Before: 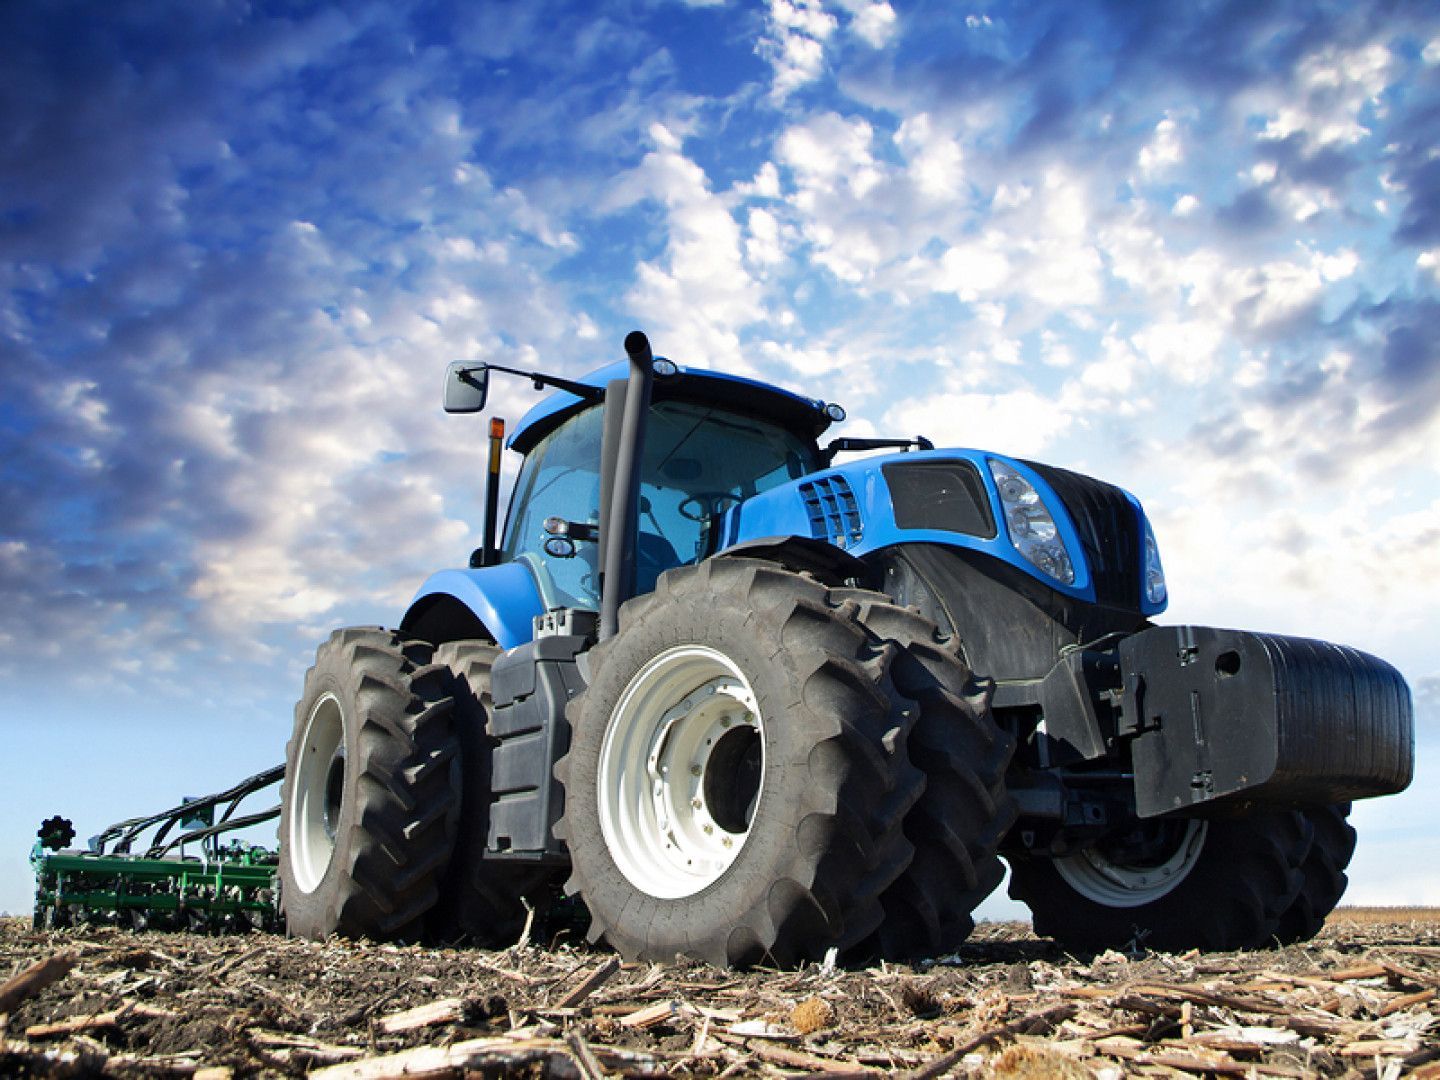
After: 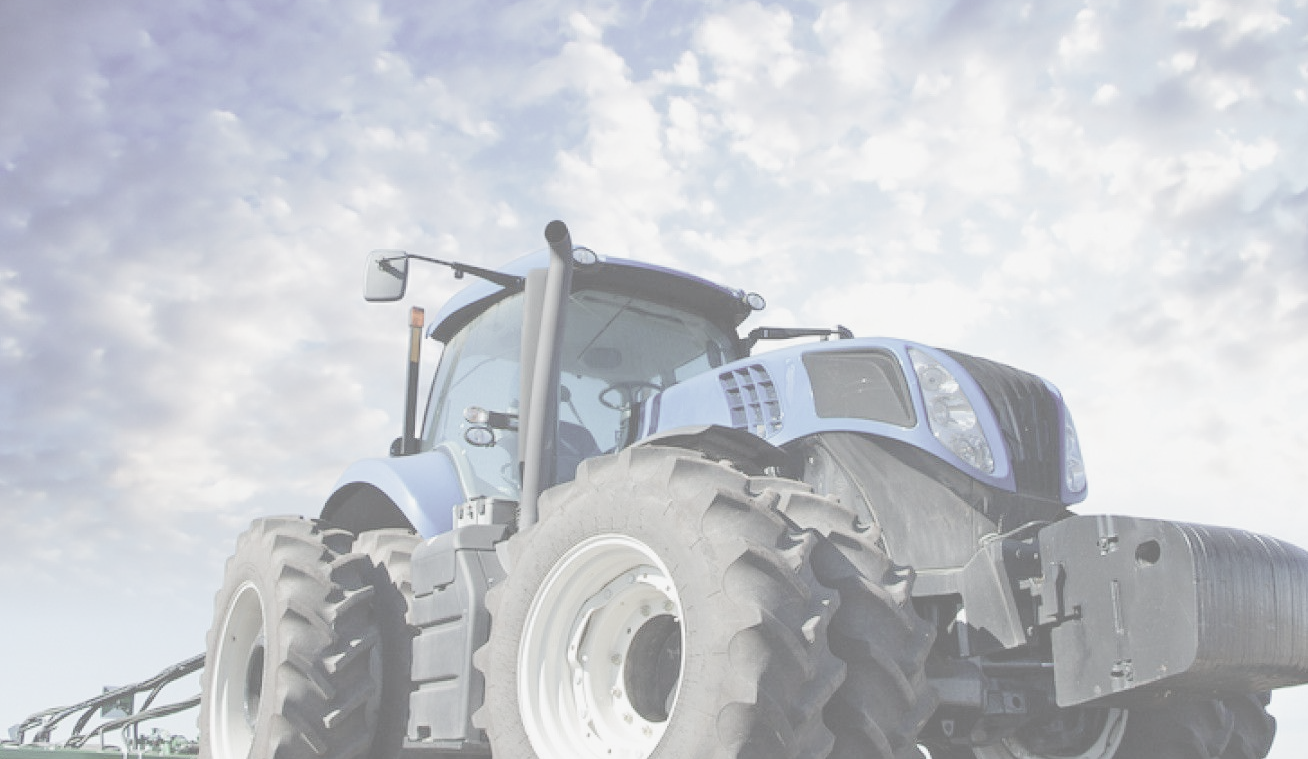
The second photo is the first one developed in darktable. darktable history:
contrast brightness saturation: contrast -0.32, brightness 0.75, saturation -0.78
crop: left 5.596%, top 10.314%, right 3.534%, bottom 19.395%
color balance rgb: perceptual saturation grading › global saturation 20%, perceptual saturation grading › highlights -50%, perceptual saturation grading › shadows 30%, perceptual brilliance grading › global brilliance 10%, perceptual brilliance grading › shadows 15%
exposure: compensate highlight preservation false
